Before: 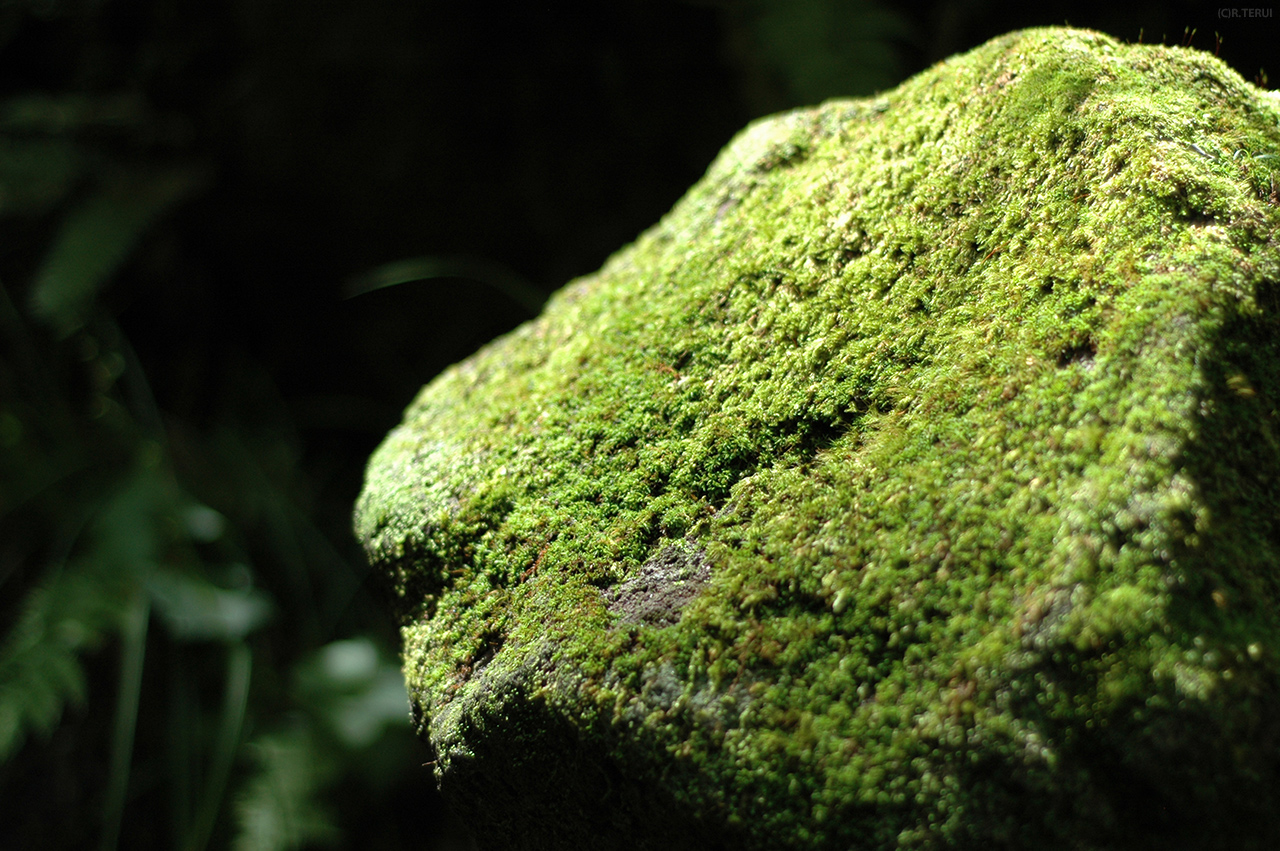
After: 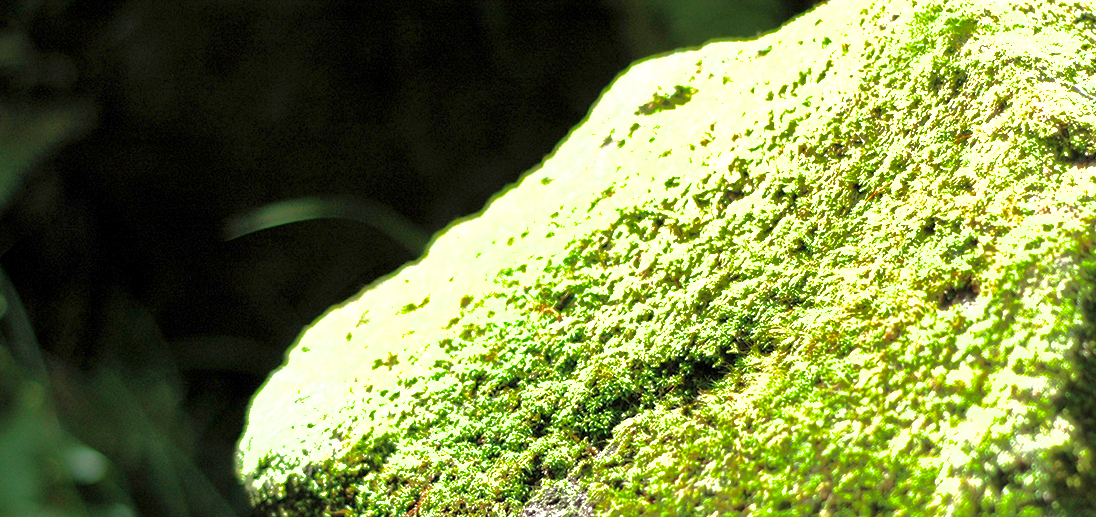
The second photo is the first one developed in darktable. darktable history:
crop and rotate: left 9.279%, top 7.09%, right 5.056%, bottom 32.114%
shadows and highlights: shadows 39.45, highlights -60.11
exposure: black level correction 0.001, exposure 1.398 EV, compensate exposure bias true, compensate highlight preservation false
